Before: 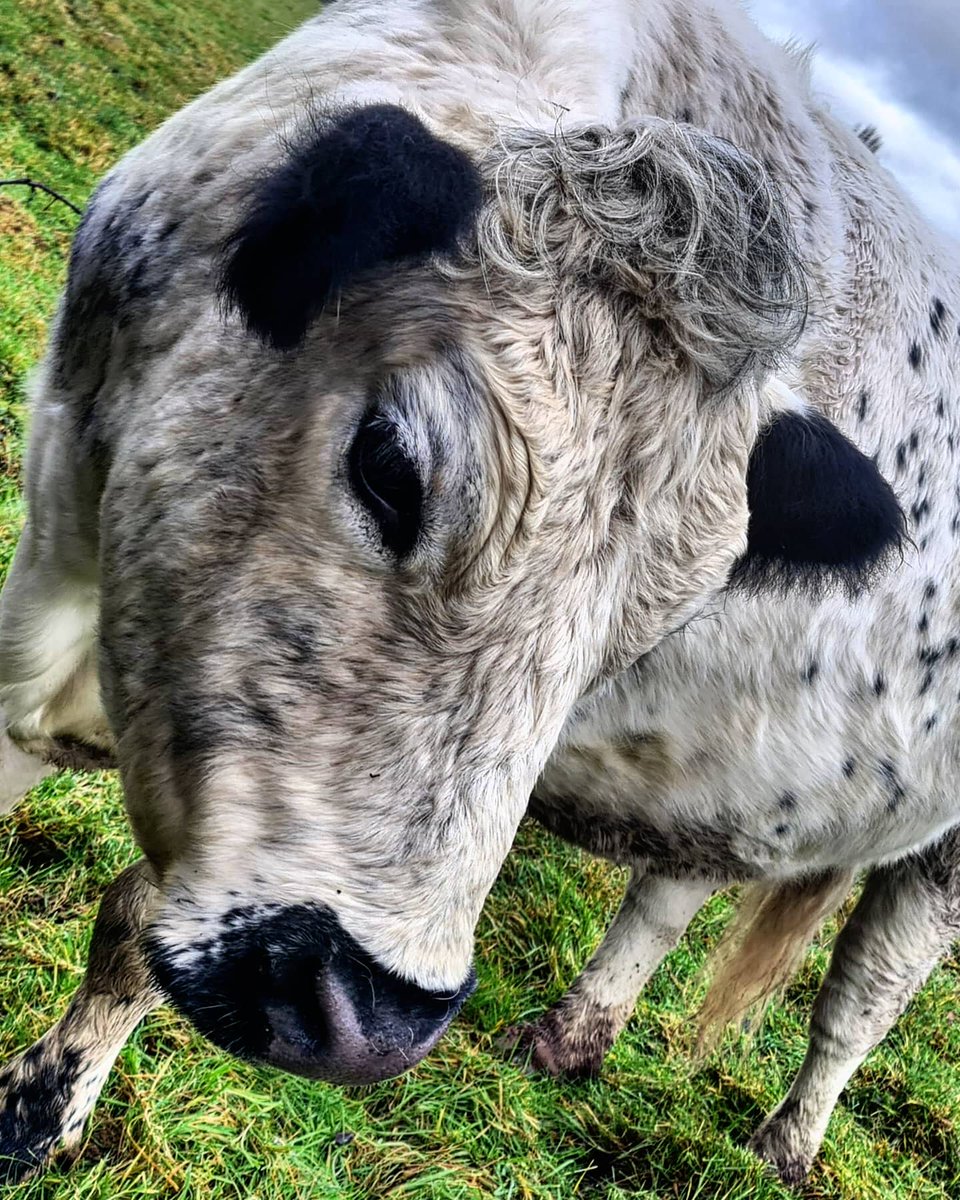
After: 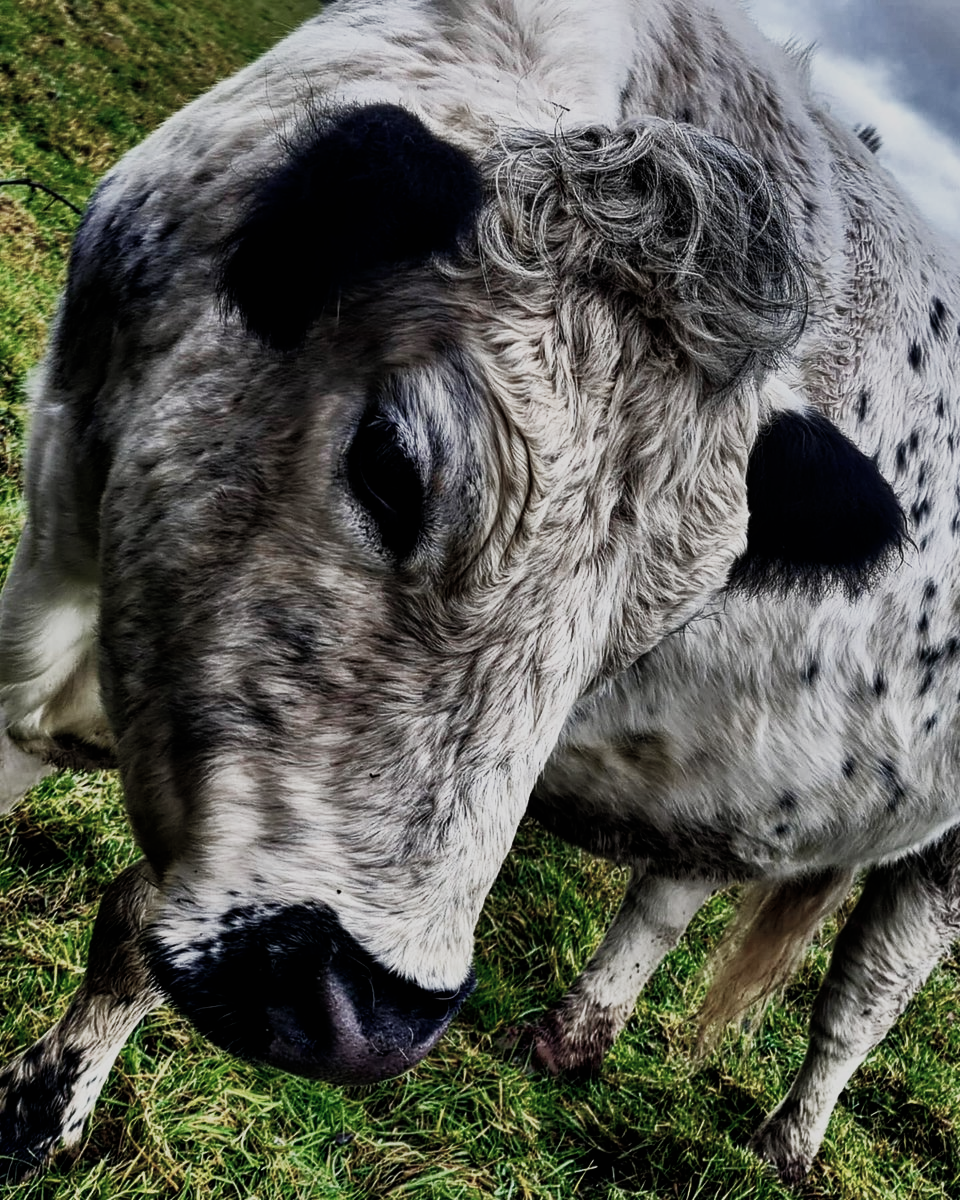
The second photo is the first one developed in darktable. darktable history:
sigmoid: skew -0.2, preserve hue 0%, red attenuation 0.1, red rotation 0.035, green attenuation 0.1, green rotation -0.017, blue attenuation 0.15, blue rotation -0.052, base primaries Rec2020
color balance rgb: linear chroma grading › global chroma 15%, perceptual saturation grading › global saturation 30%
color zones: curves: ch0 [(0, 0.559) (0.153, 0.551) (0.229, 0.5) (0.429, 0.5) (0.571, 0.5) (0.714, 0.5) (0.857, 0.5) (1, 0.559)]; ch1 [(0, 0.417) (0.112, 0.336) (0.213, 0.26) (0.429, 0.34) (0.571, 0.35) (0.683, 0.331) (0.857, 0.344) (1, 0.417)]
rgb curve: curves: ch0 [(0, 0) (0.415, 0.237) (1, 1)]
